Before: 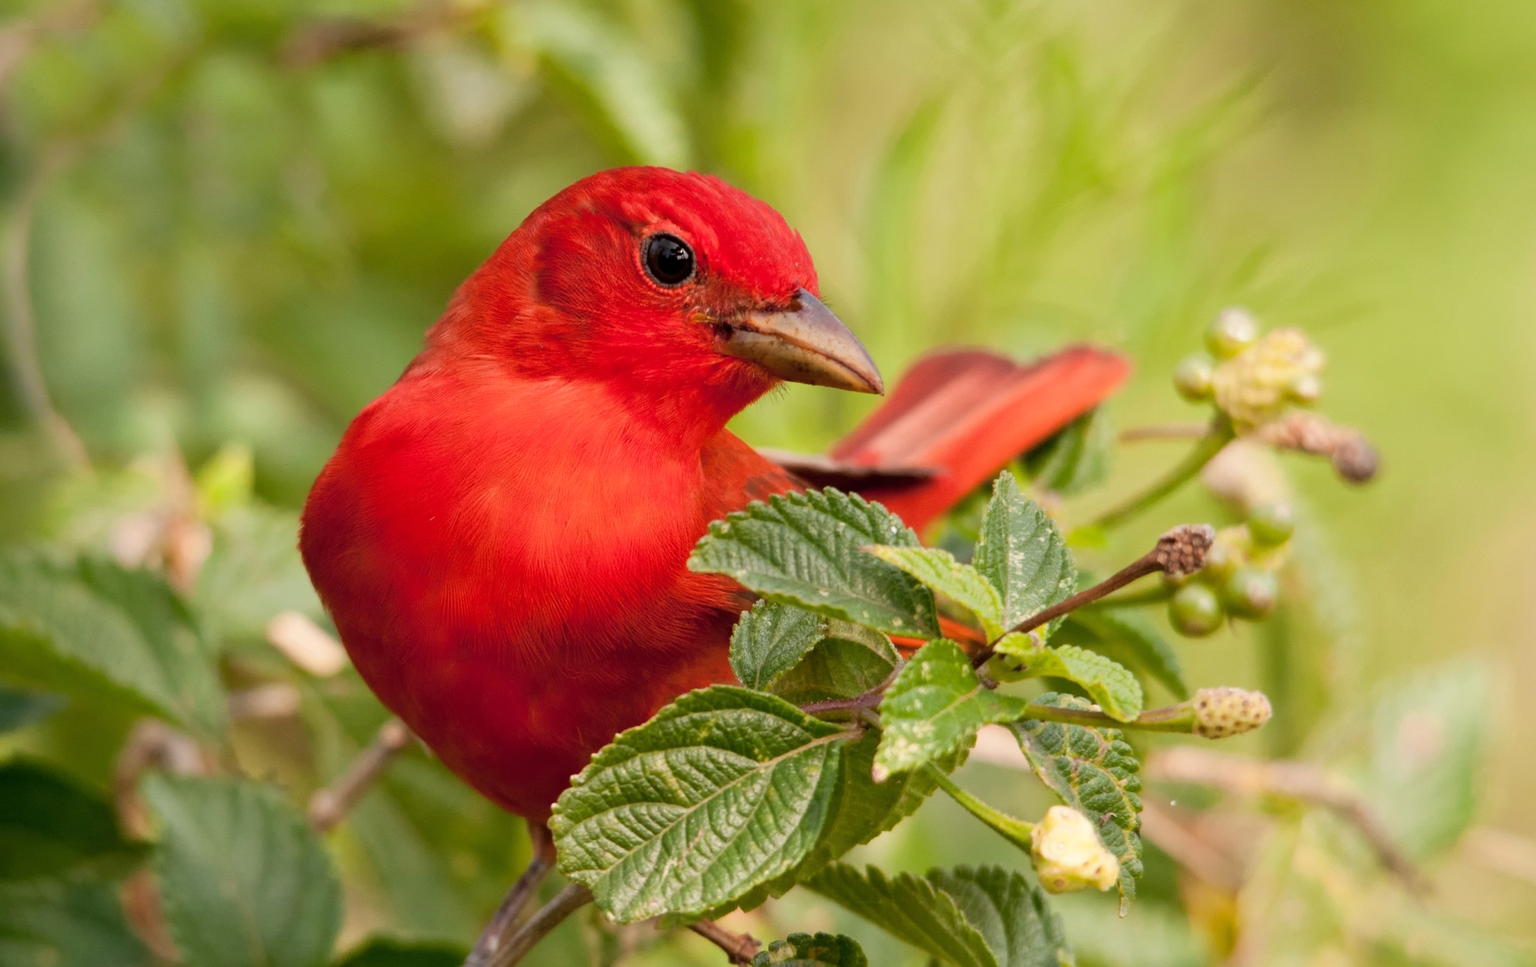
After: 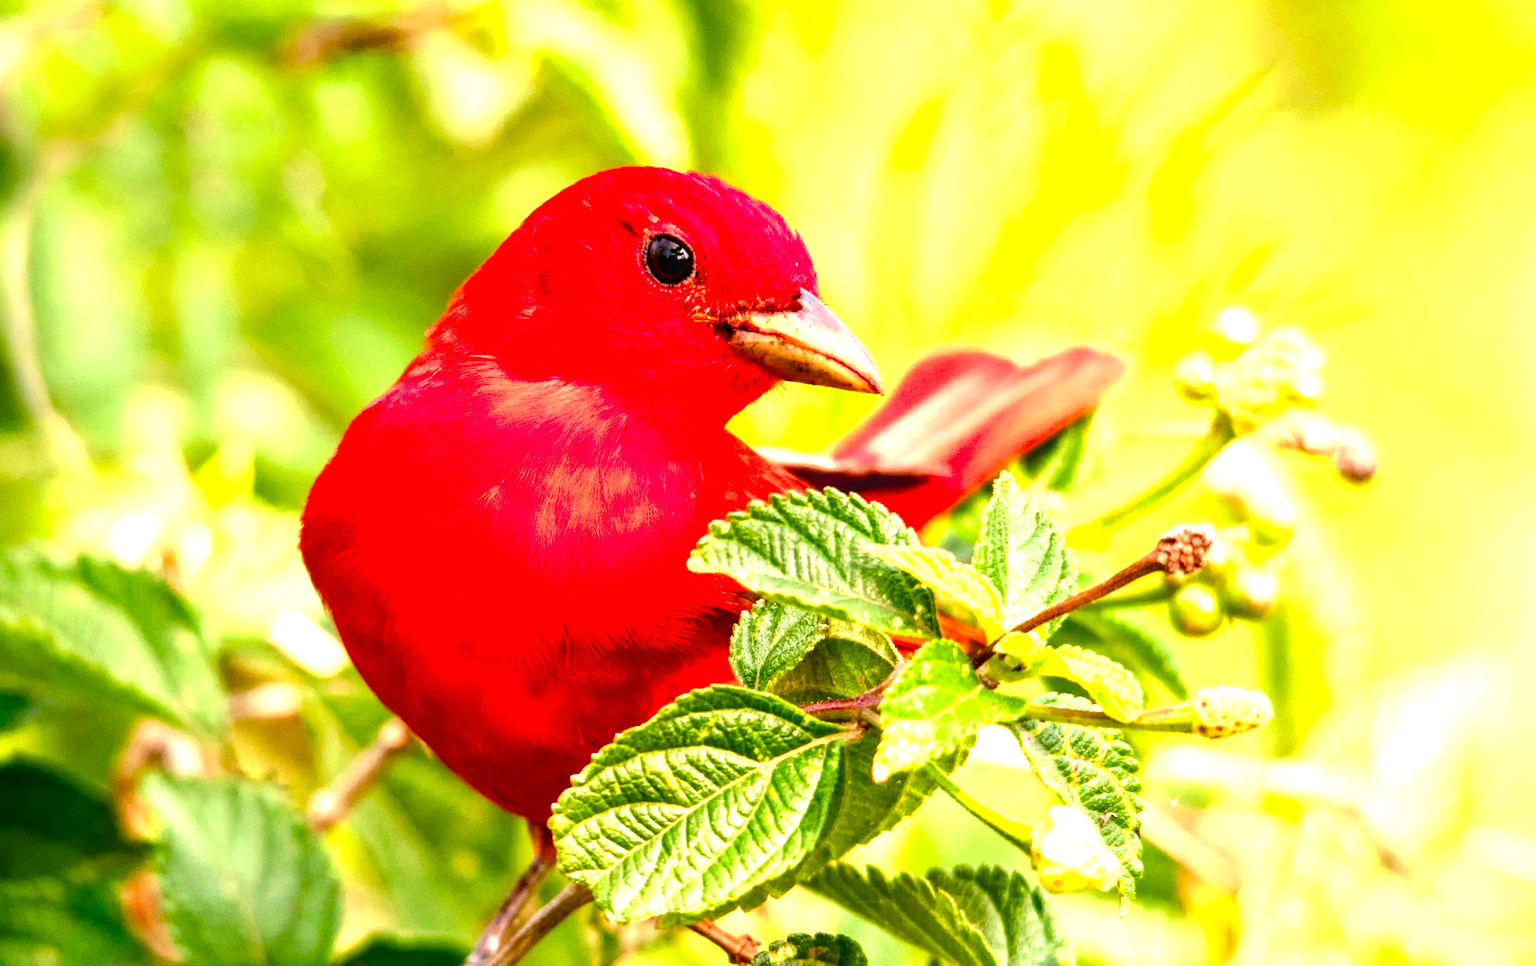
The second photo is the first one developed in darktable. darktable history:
local contrast: highlights 31%, detail 135%
color balance rgb: linear chroma grading › global chroma 25.367%, perceptual saturation grading › global saturation 20%, perceptual saturation grading › highlights -50.516%, perceptual saturation grading › shadows 30.442%
exposure: black level correction 0, exposure 1 EV, compensate highlight preservation false
tone equalizer: -8 EV -0.734 EV, -7 EV -0.735 EV, -6 EV -0.621 EV, -5 EV -0.392 EV, -3 EV 0.368 EV, -2 EV 0.6 EV, -1 EV 0.682 EV, +0 EV 0.748 EV, edges refinement/feathering 500, mask exposure compensation -1.57 EV, preserve details no
contrast brightness saturation: saturation 0.52
